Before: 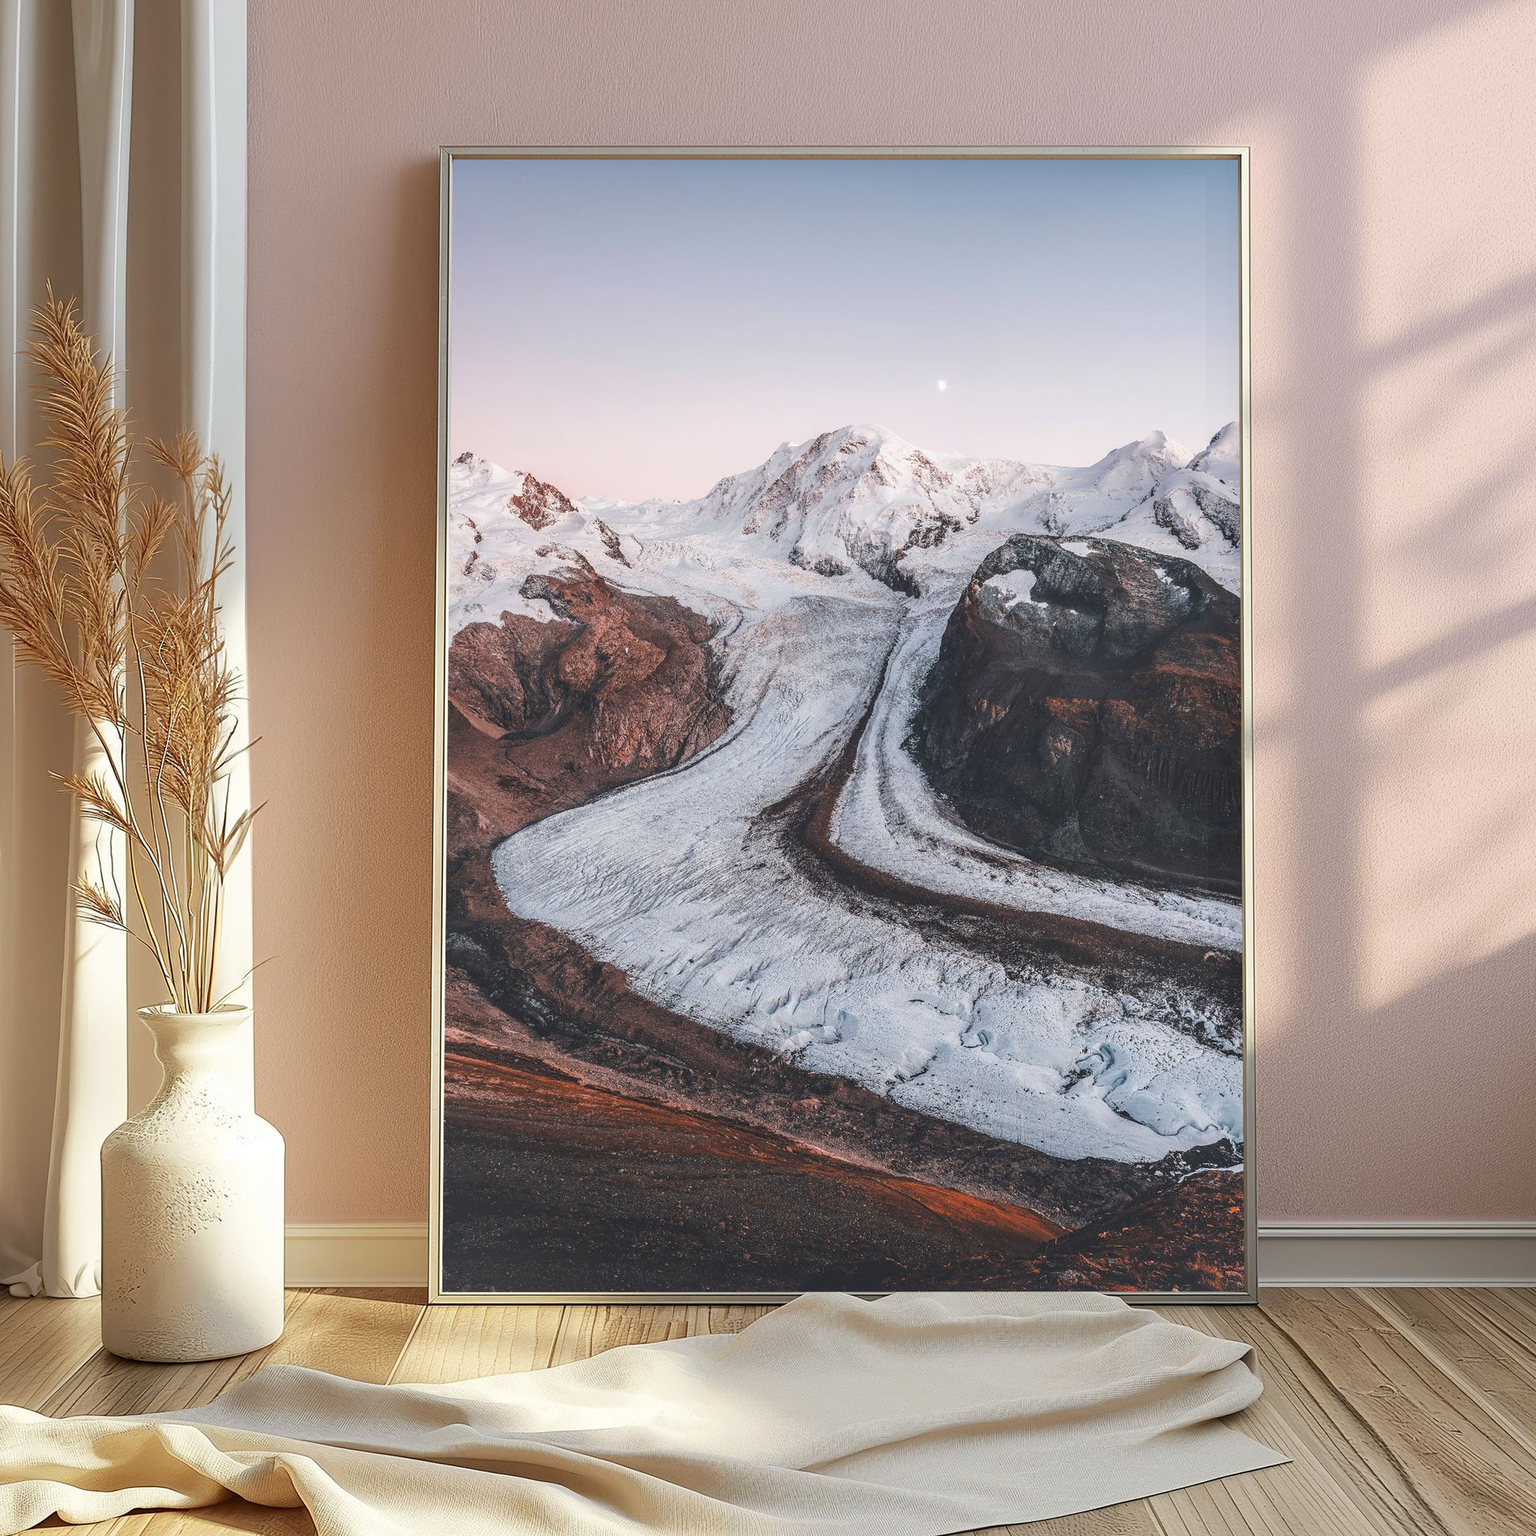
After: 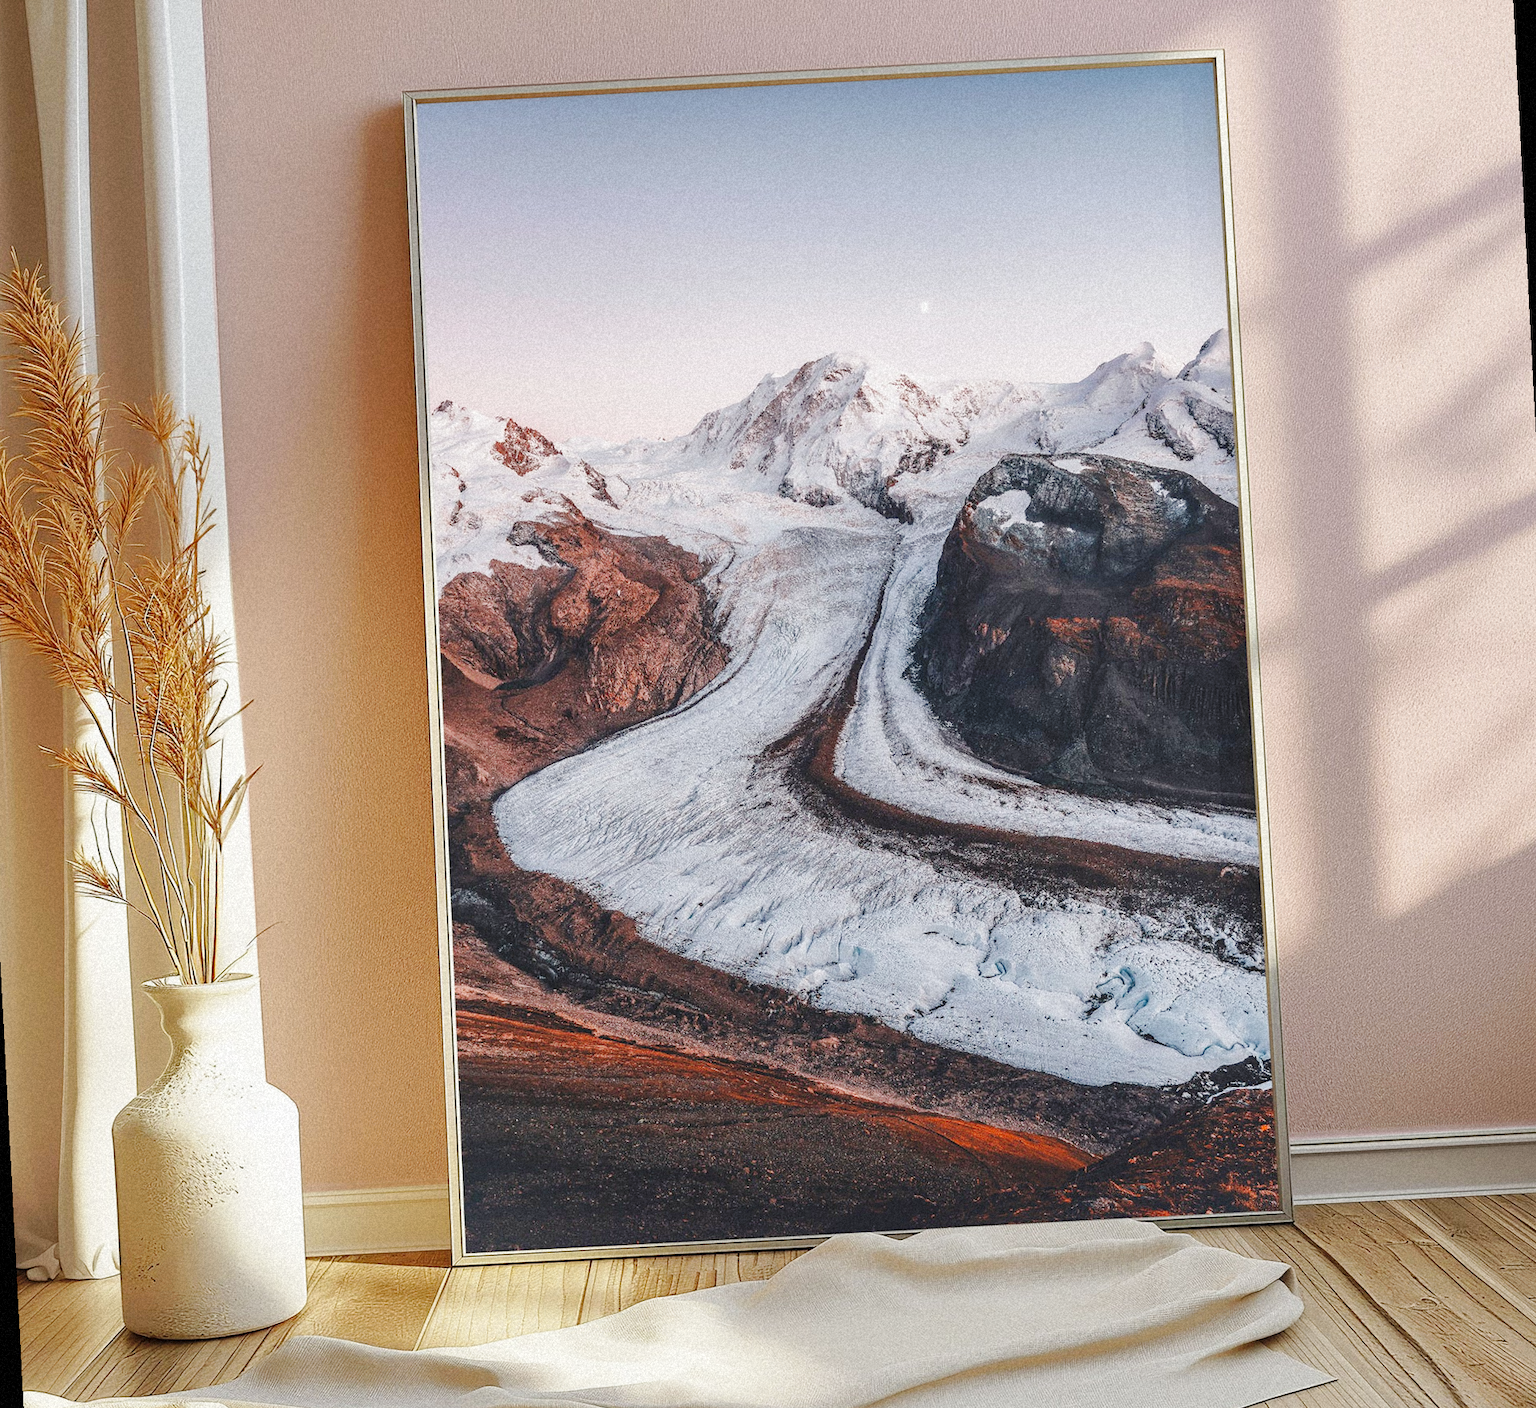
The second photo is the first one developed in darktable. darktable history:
rotate and perspective: rotation -3°, crop left 0.031, crop right 0.968, crop top 0.07, crop bottom 0.93
base curve: curves: ch0 [(0, 0) (0.036, 0.025) (0.121, 0.166) (0.206, 0.329) (0.605, 0.79) (1, 1)], preserve colors none
shadows and highlights: on, module defaults
exposure: exposure -0.116 EV, compensate exposure bias true, compensate highlight preservation false
grain: mid-tones bias 0%
